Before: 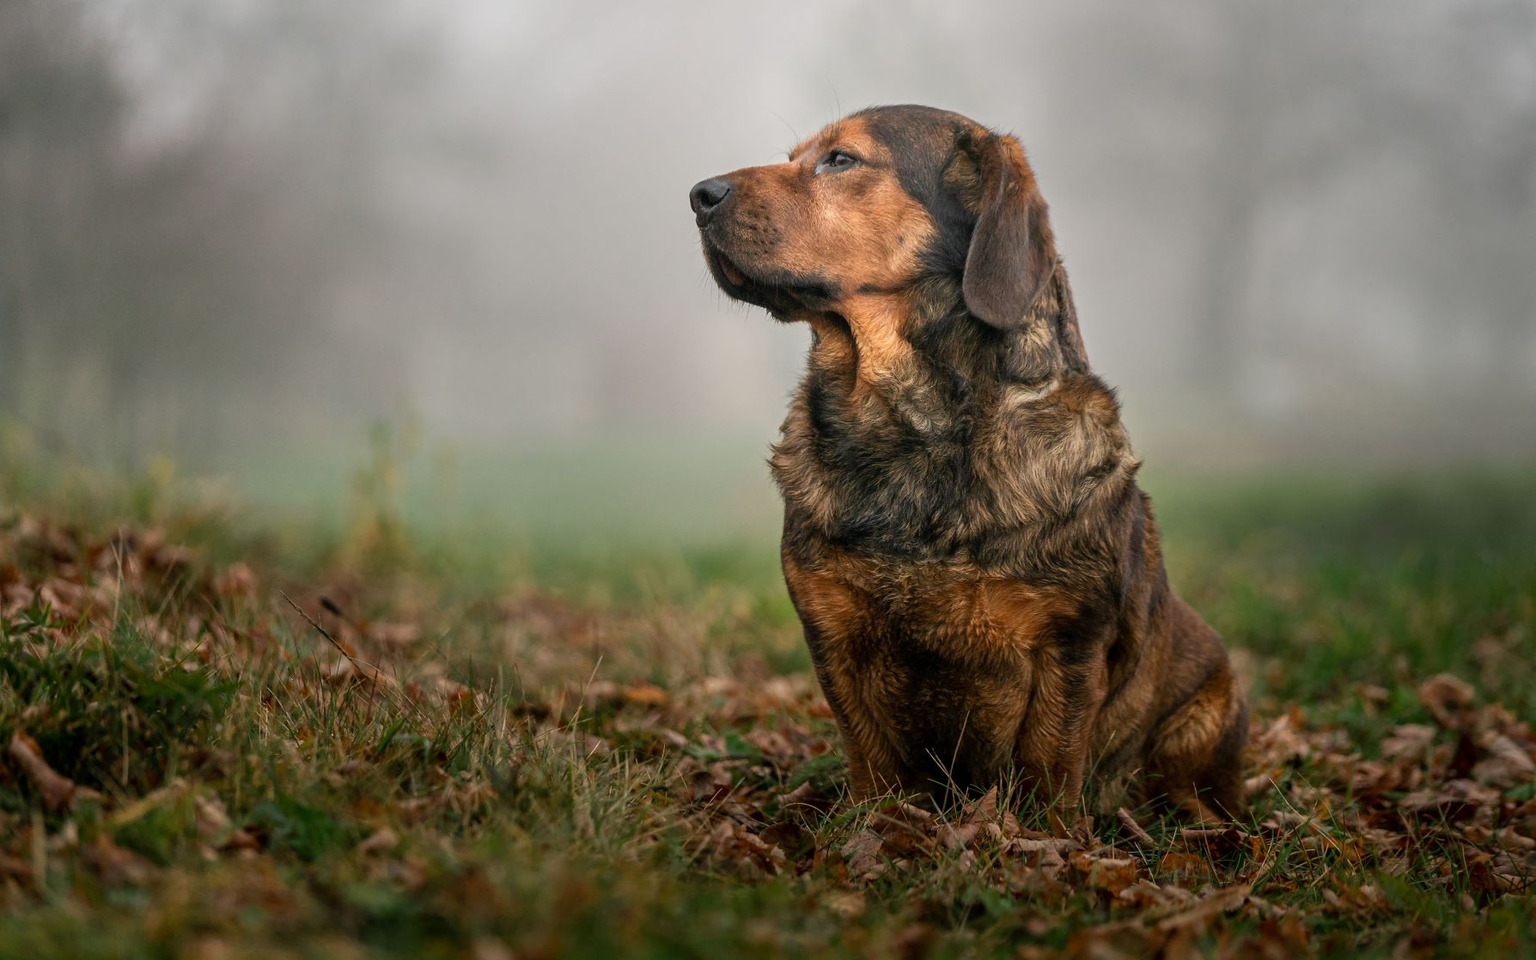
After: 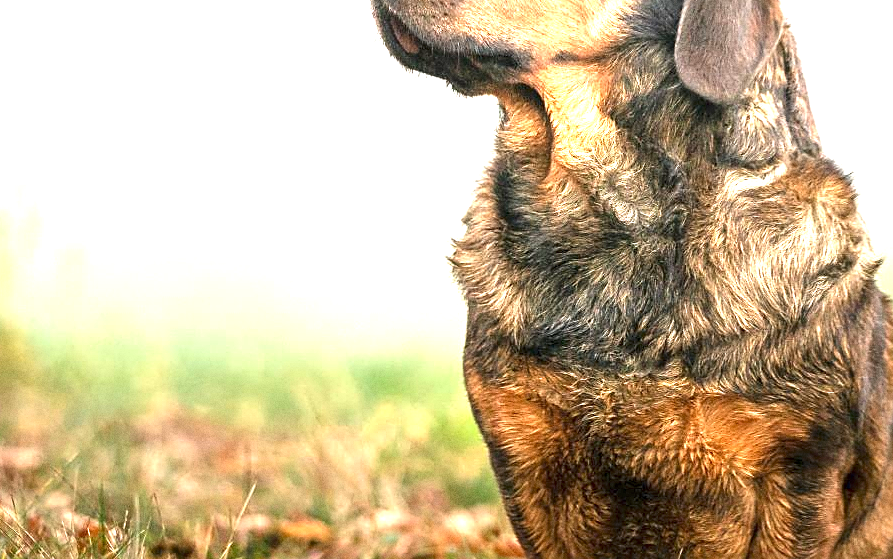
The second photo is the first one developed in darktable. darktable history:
sharpen: on, module defaults
grain: coarseness 0.09 ISO
crop: left 25%, top 25%, right 25%, bottom 25%
exposure: black level correction 0, exposure 2.138 EV, compensate exposure bias true, compensate highlight preservation false
